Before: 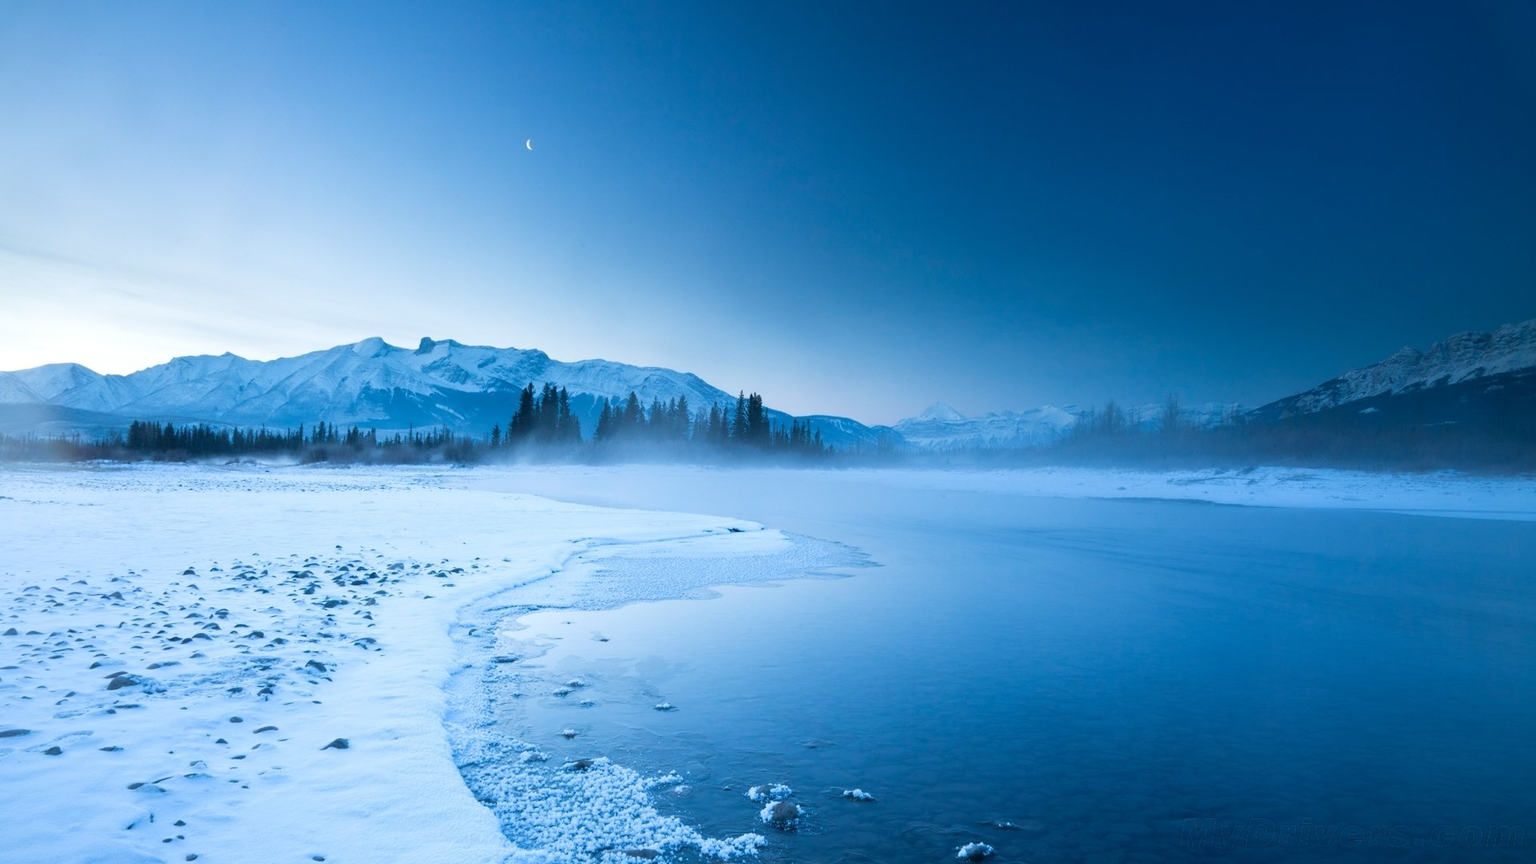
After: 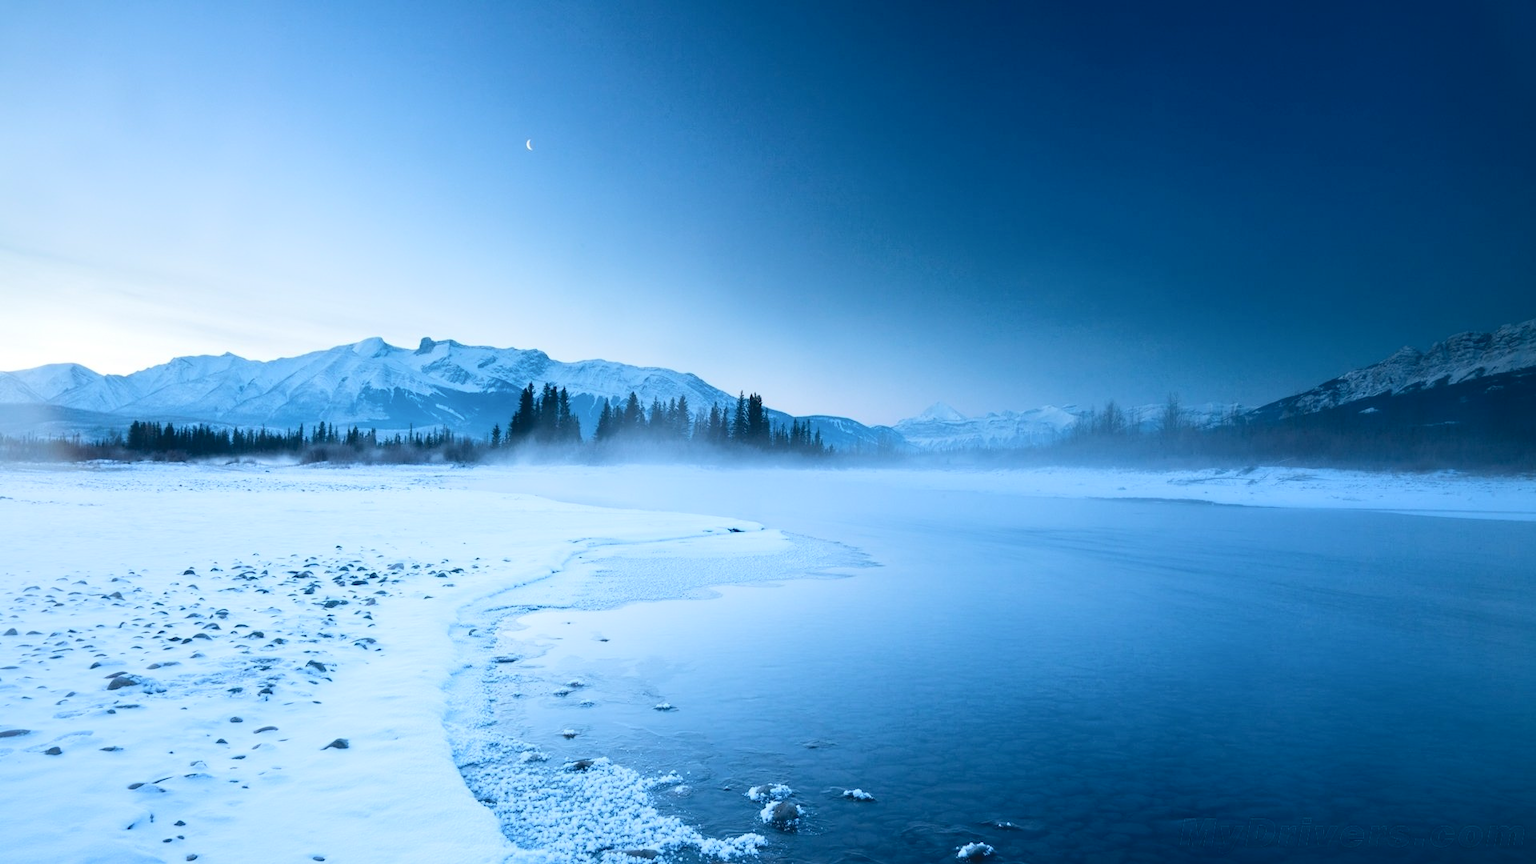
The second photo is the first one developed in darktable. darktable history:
tone curve: curves: ch0 [(0, 0) (0.003, 0.077) (0.011, 0.078) (0.025, 0.078) (0.044, 0.08) (0.069, 0.088) (0.1, 0.102) (0.136, 0.12) (0.177, 0.148) (0.224, 0.191) (0.277, 0.261) (0.335, 0.335) (0.399, 0.419) (0.468, 0.522) (0.543, 0.611) (0.623, 0.702) (0.709, 0.779) (0.801, 0.855) (0.898, 0.918) (1, 1)], color space Lab, independent channels, preserve colors none
